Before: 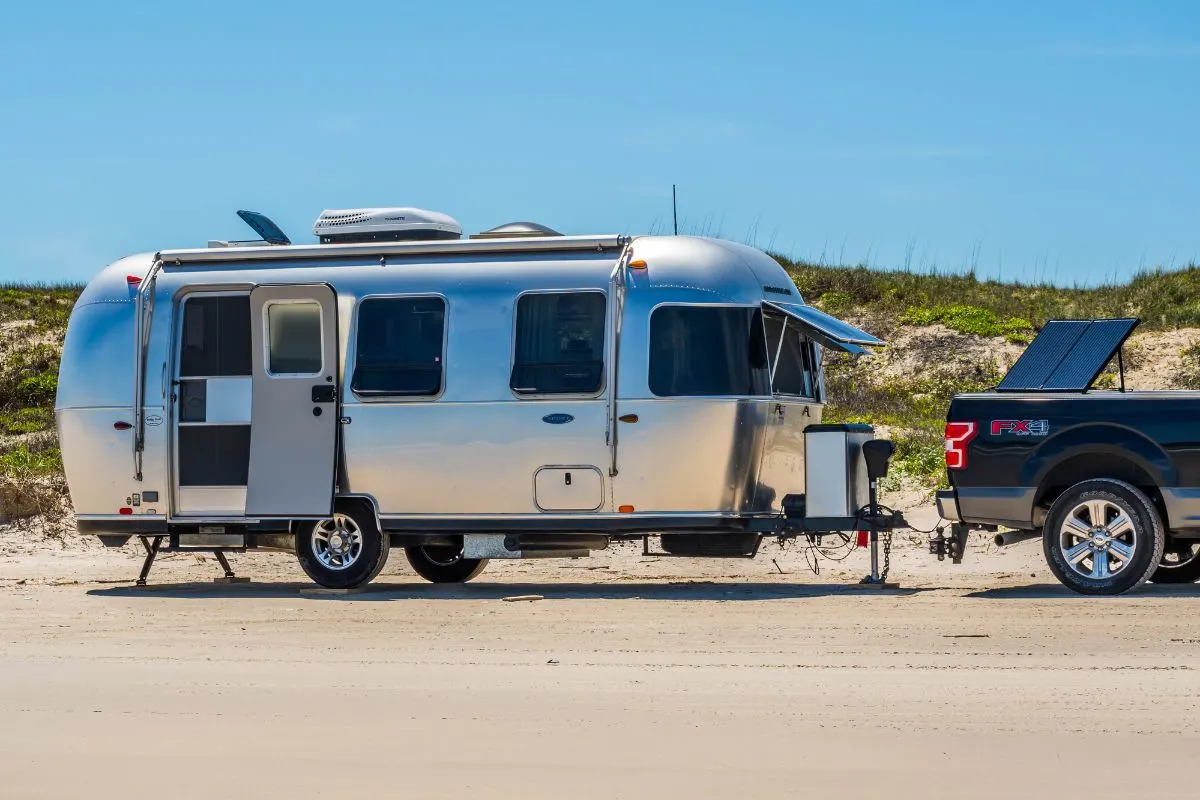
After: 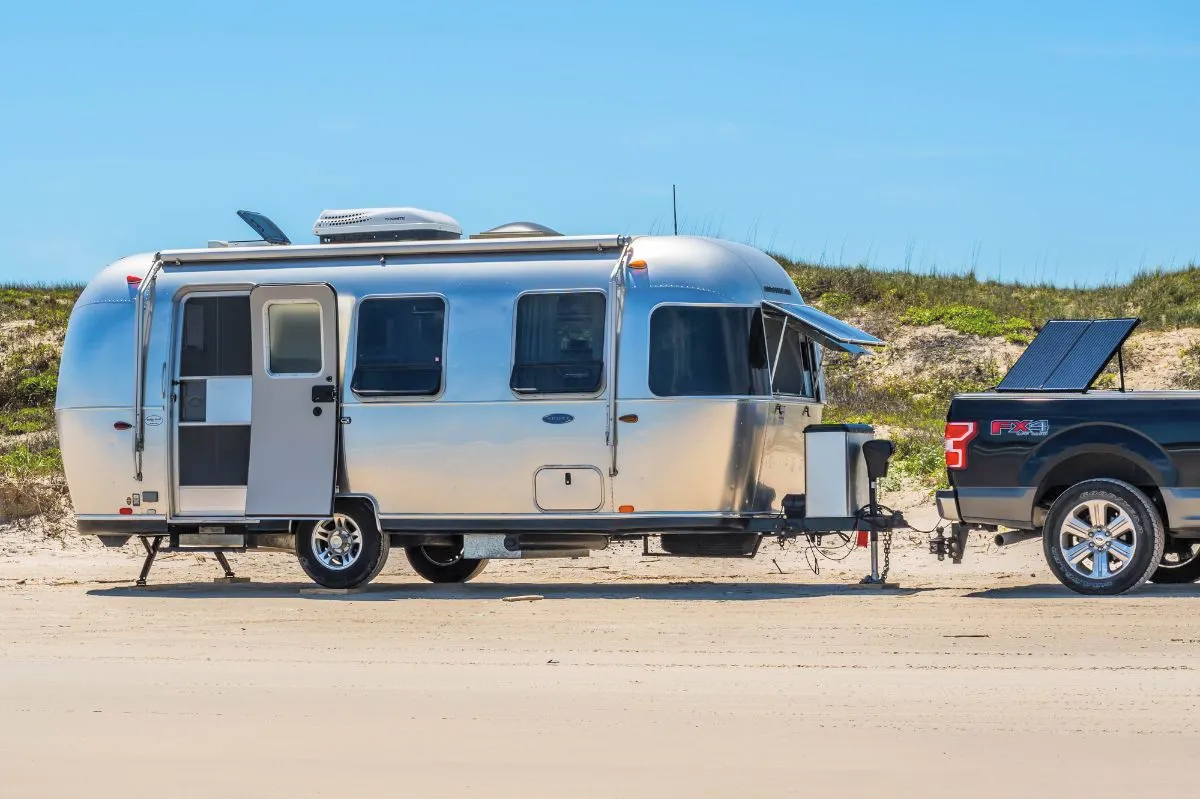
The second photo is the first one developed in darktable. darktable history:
contrast brightness saturation: brightness 0.15
crop: bottom 0.071%
